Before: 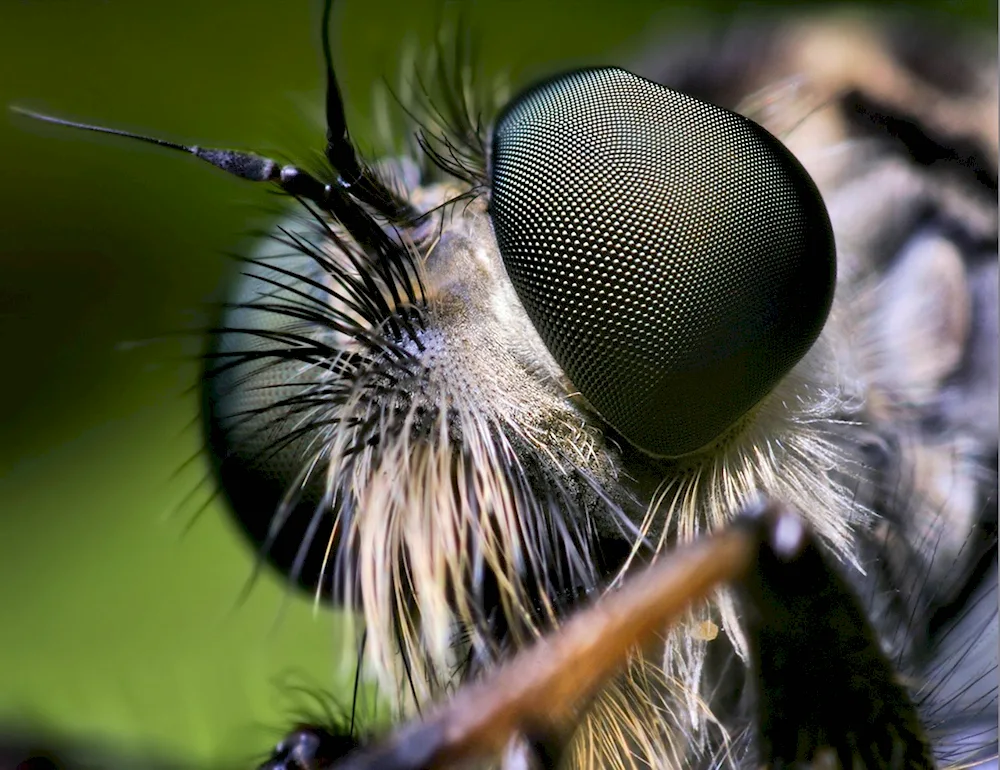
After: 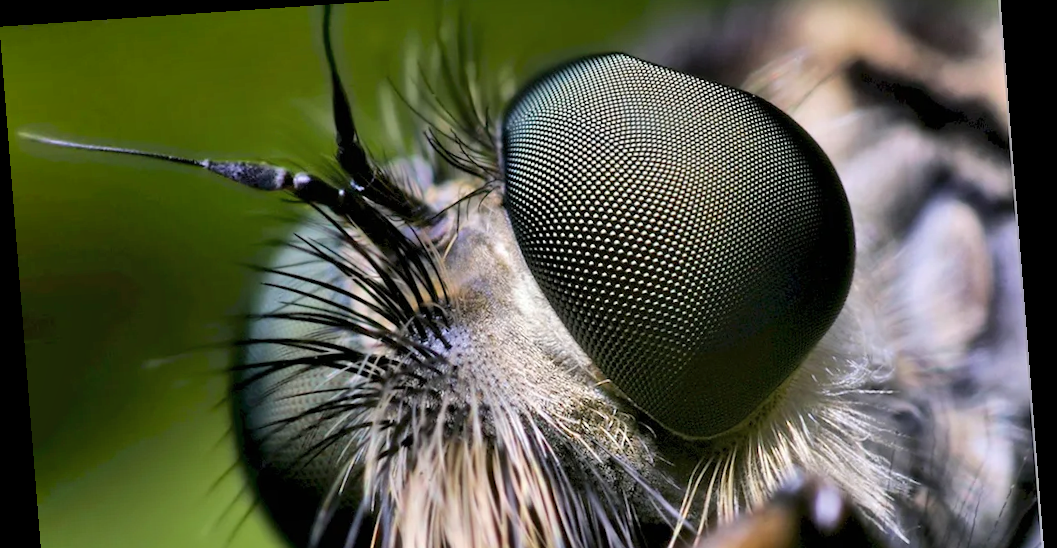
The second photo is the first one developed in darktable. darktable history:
shadows and highlights: low approximation 0.01, soften with gaussian
crop and rotate: top 4.848%, bottom 29.503%
rotate and perspective: rotation -4.2°, shear 0.006, automatic cropping off
